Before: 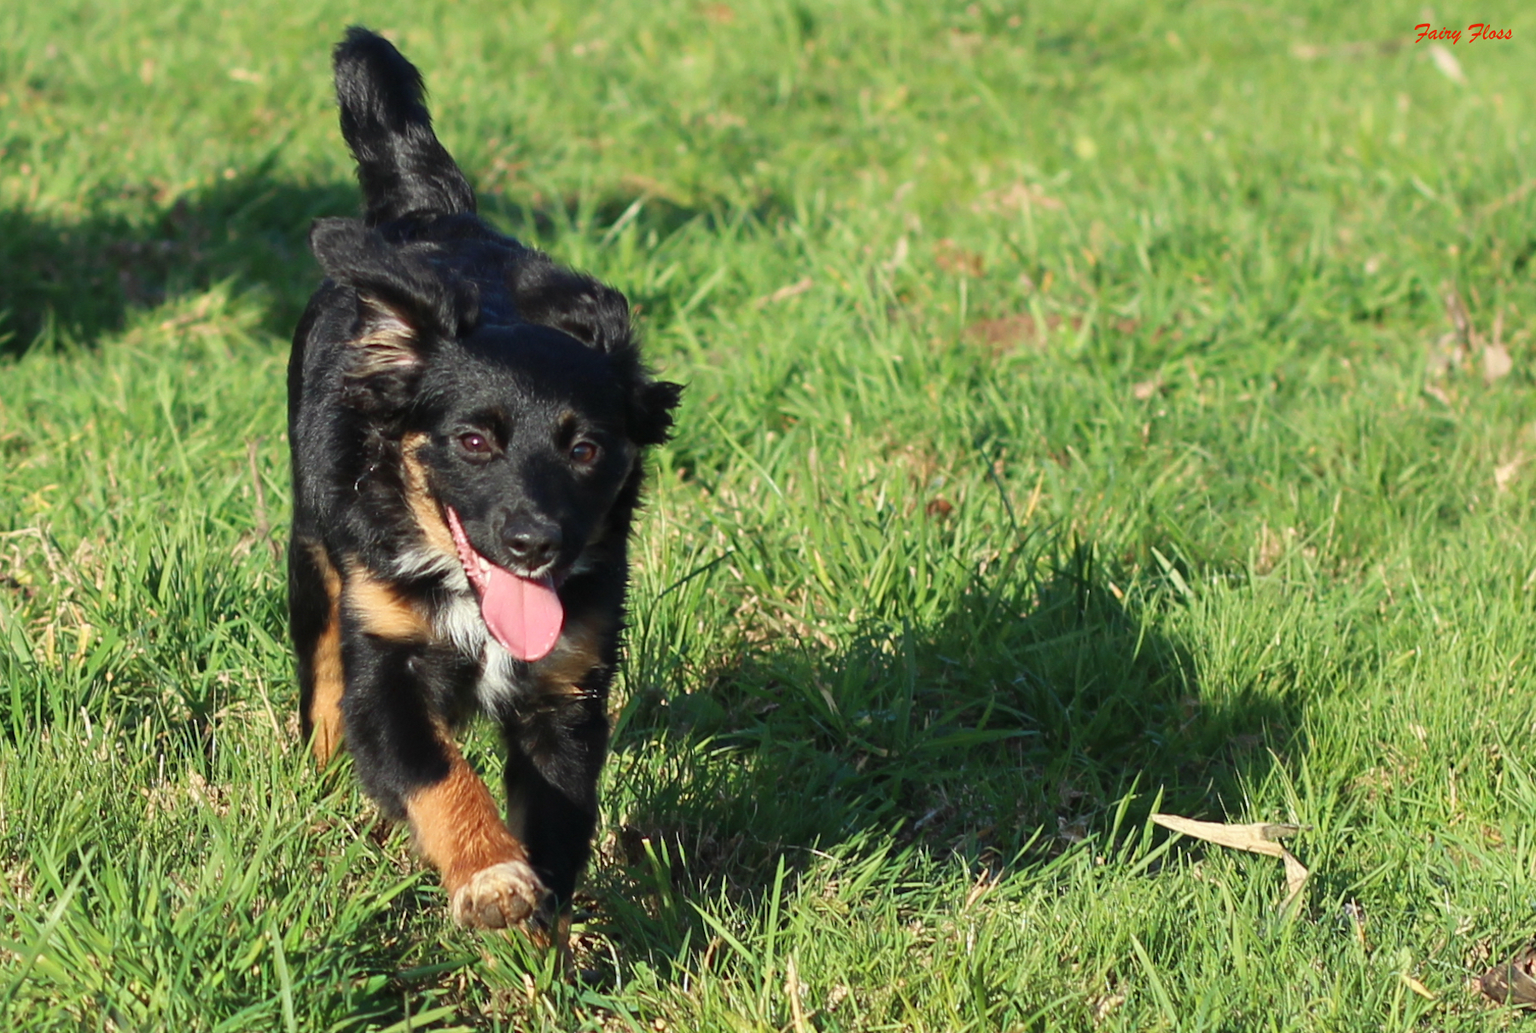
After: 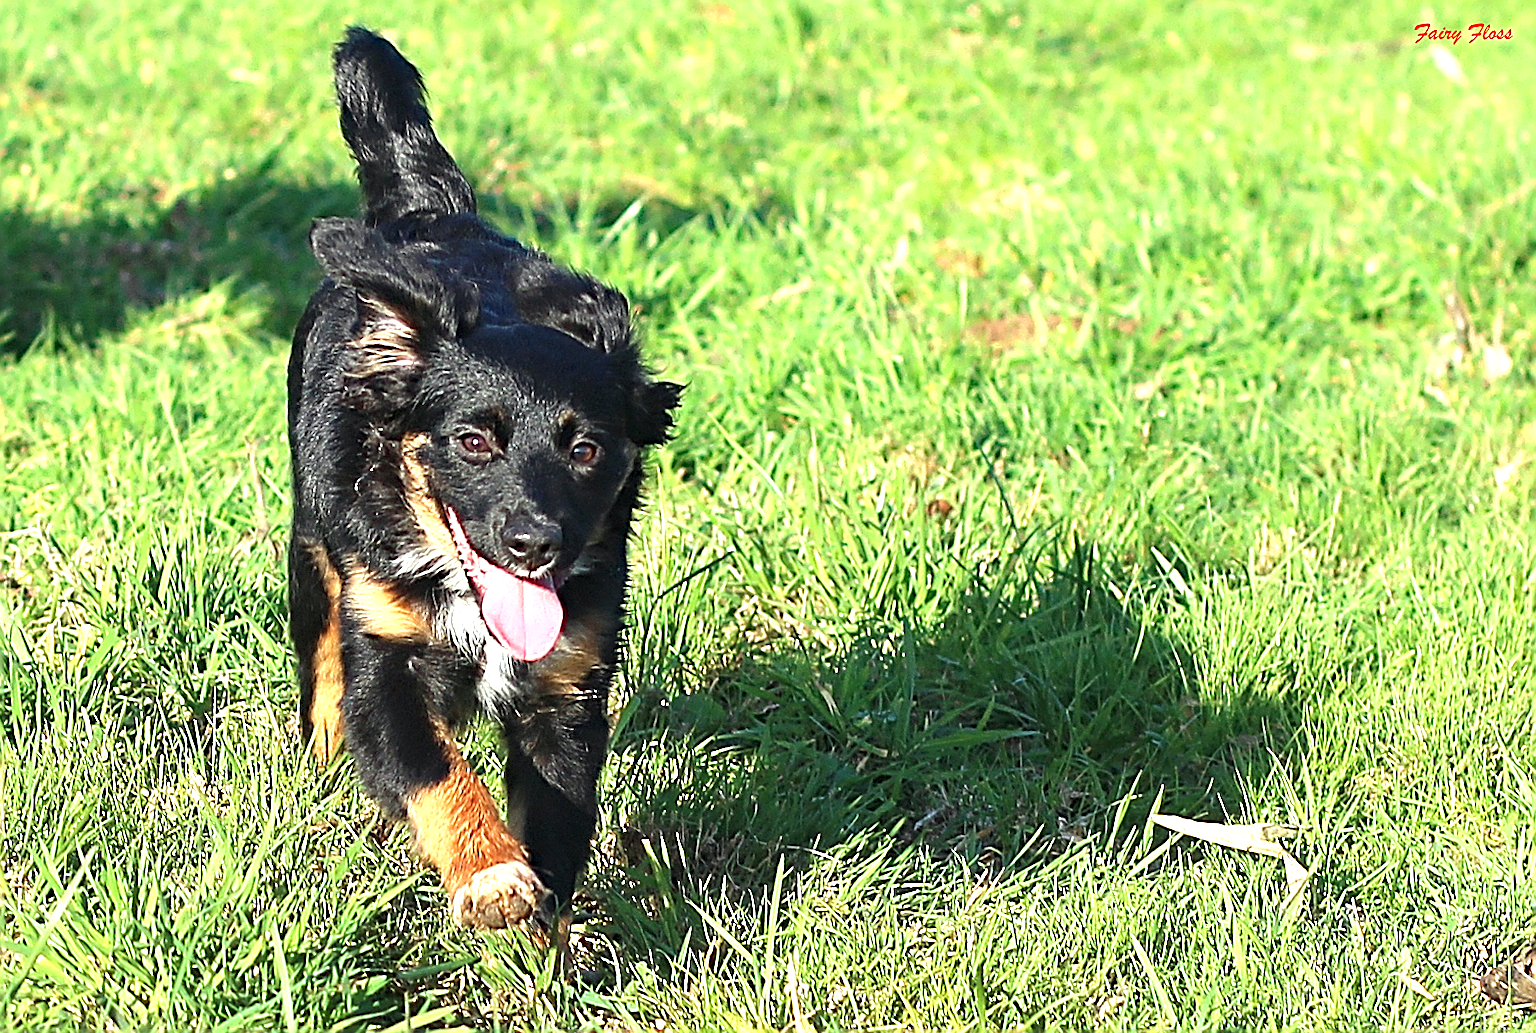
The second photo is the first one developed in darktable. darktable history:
exposure: exposure 1.137 EV, compensate highlight preservation false
sharpen: amount 2
haze removal: compatibility mode true, adaptive false
